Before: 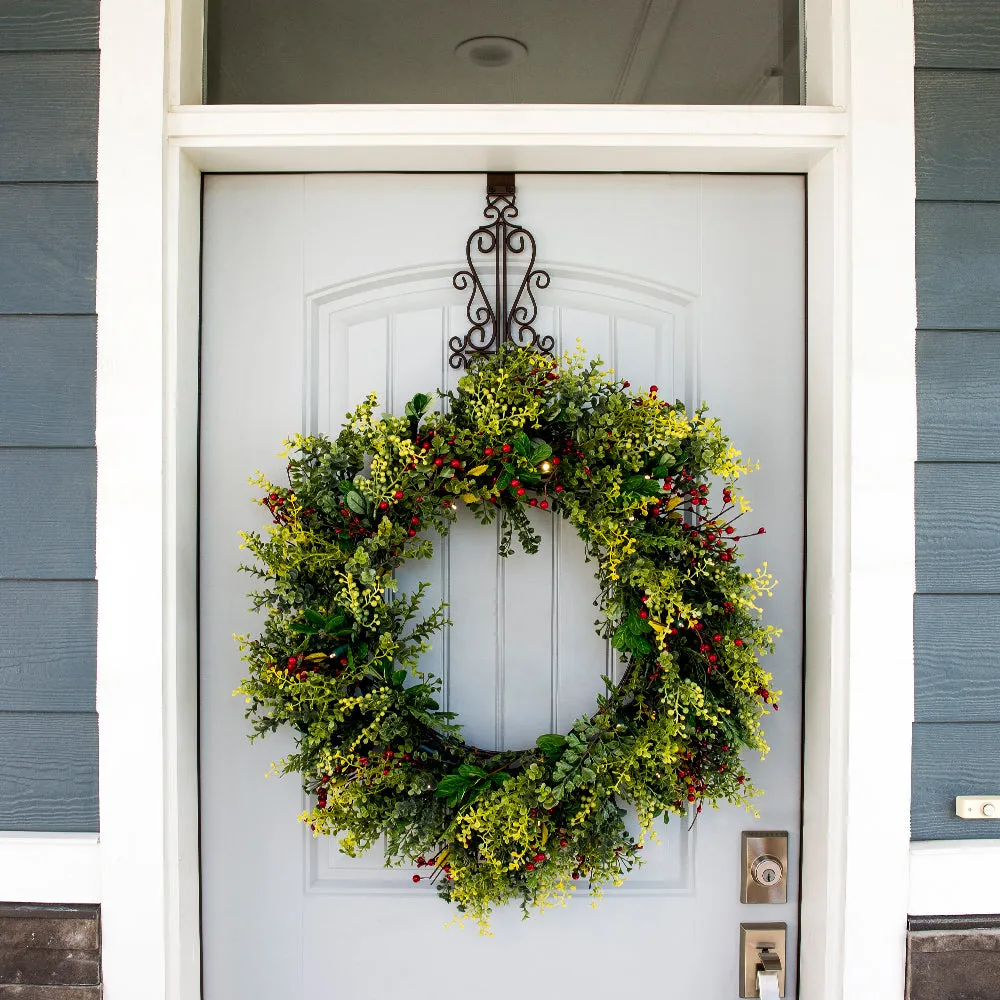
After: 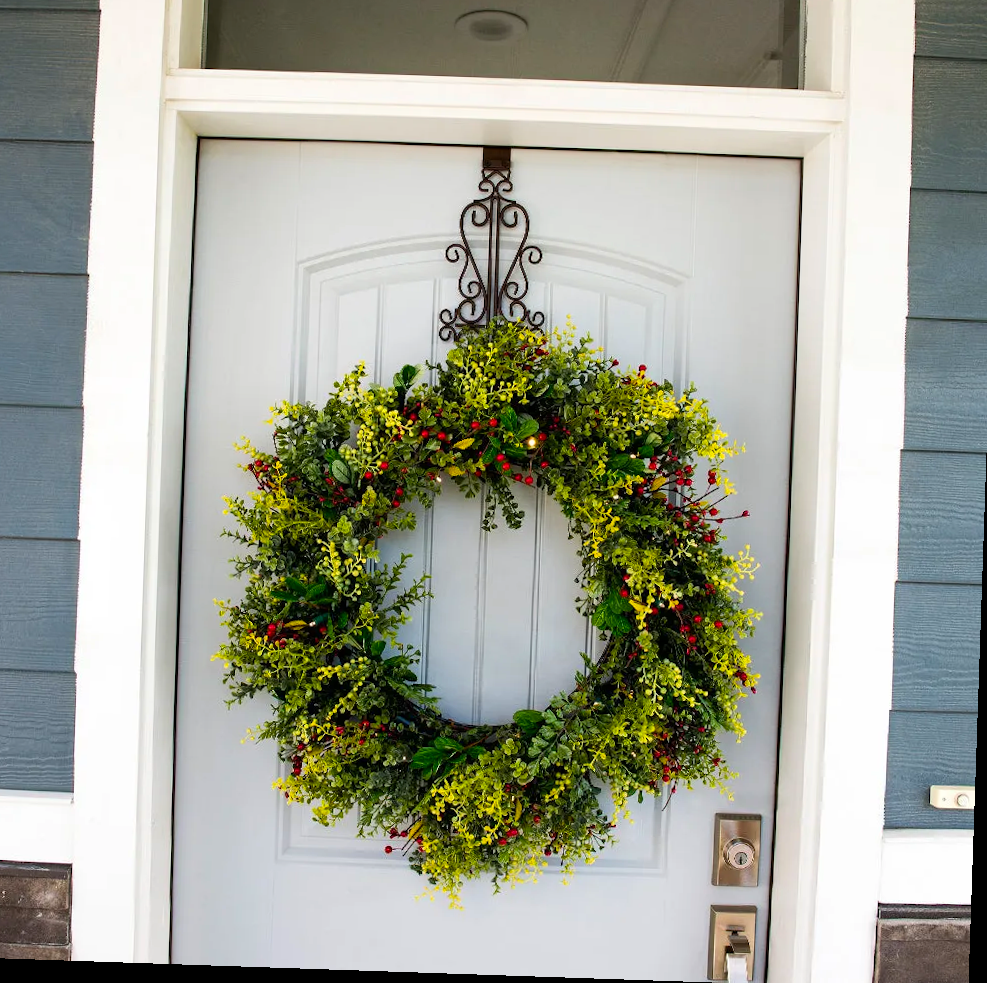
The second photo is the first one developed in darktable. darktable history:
crop and rotate: angle -1.94°, left 3.111%, top 4.192%, right 1.365%, bottom 0.651%
color balance rgb: shadows lift › hue 85.83°, linear chroma grading › global chroma 20.003%, perceptual saturation grading › global saturation -0.647%
